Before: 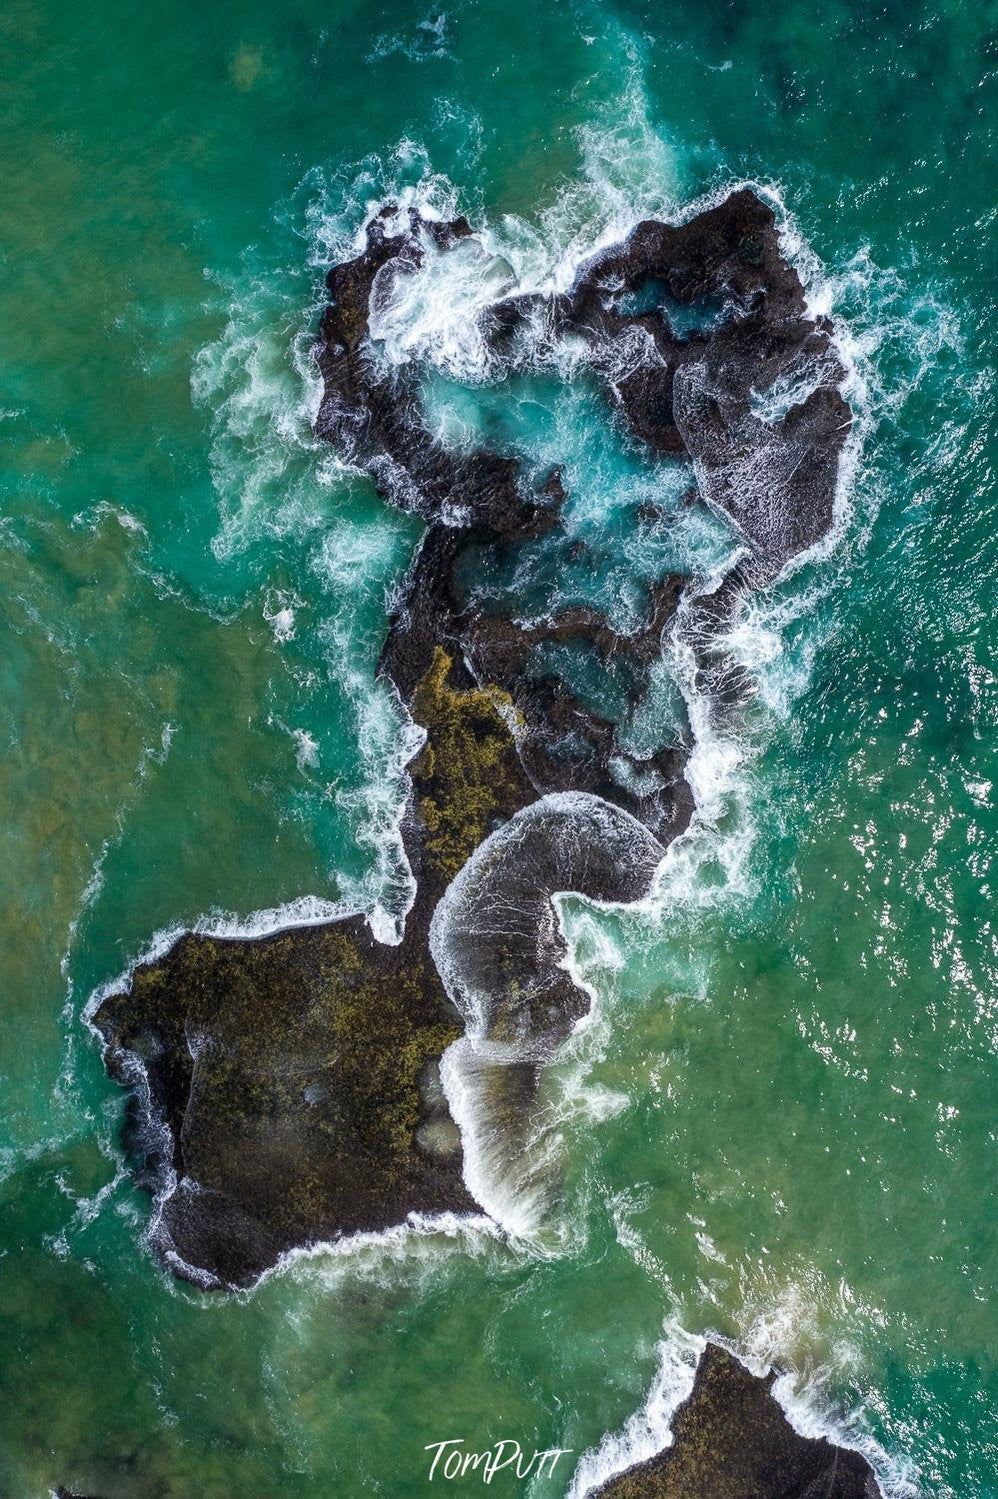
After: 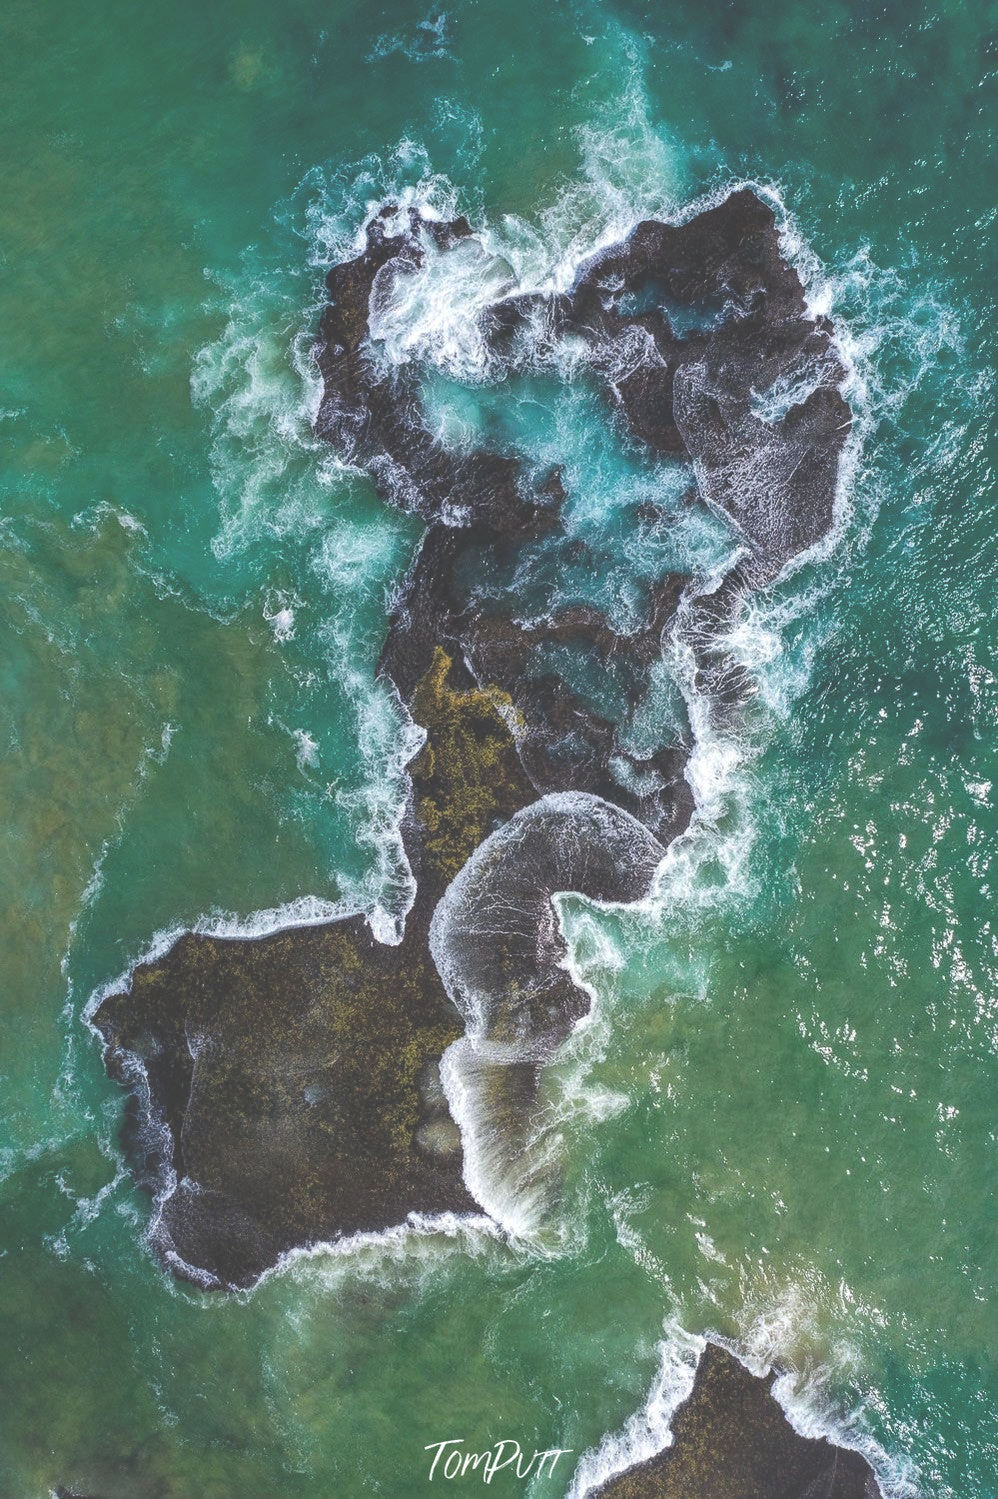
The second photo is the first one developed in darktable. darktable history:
shadows and highlights: on, module defaults
exposure: black level correction -0.04, exposure 0.065 EV, compensate exposure bias true, compensate highlight preservation false
